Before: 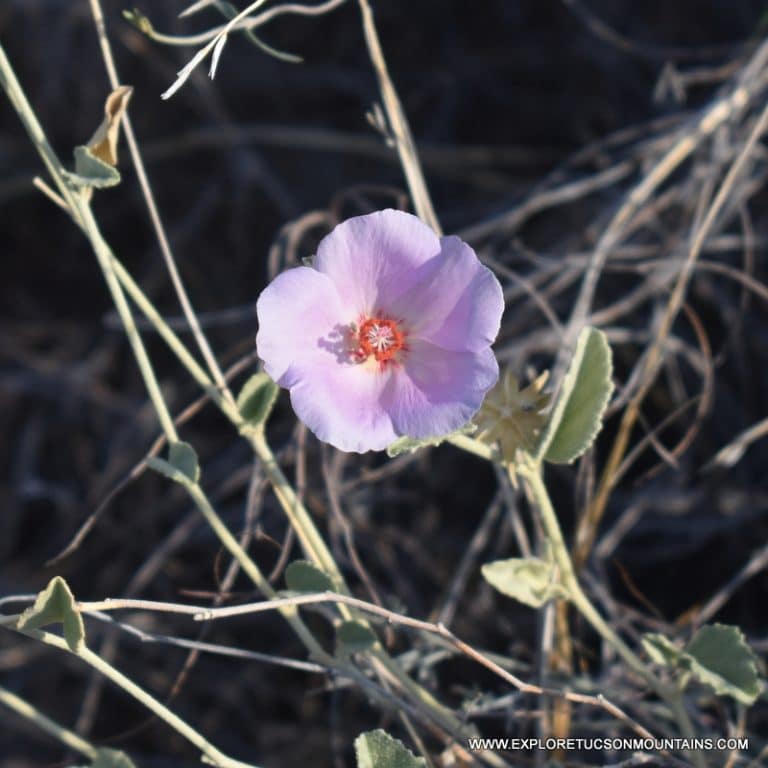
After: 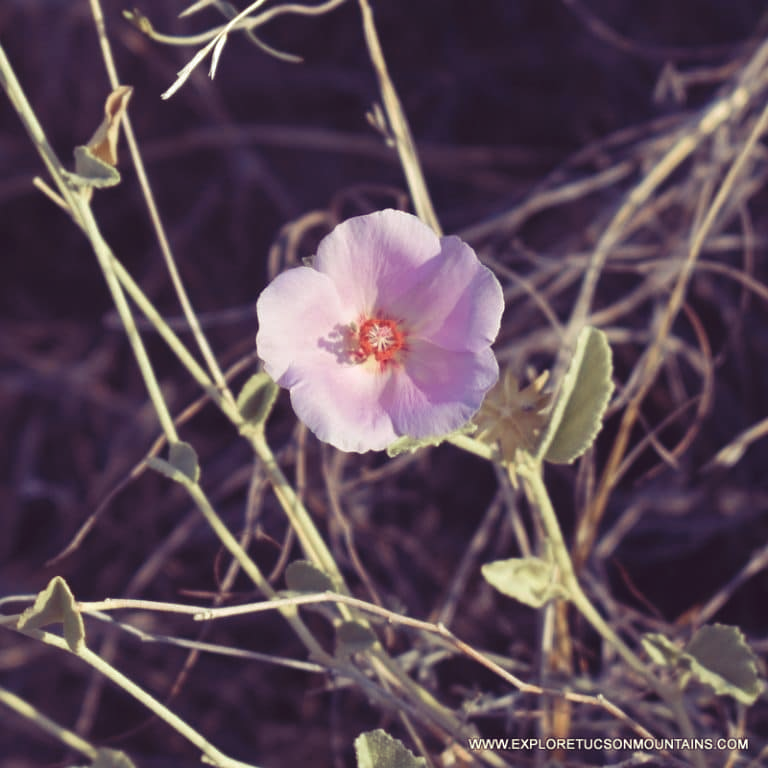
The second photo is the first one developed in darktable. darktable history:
tone curve: curves: ch0 [(0, 0) (0.003, 0.04) (0.011, 0.053) (0.025, 0.077) (0.044, 0.104) (0.069, 0.127) (0.1, 0.15) (0.136, 0.177) (0.177, 0.215) (0.224, 0.254) (0.277, 0.3) (0.335, 0.355) (0.399, 0.41) (0.468, 0.477) (0.543, 0.554) (0.623, 0.636) (0.709, 0.72) (0.801, 0.804) (0.898, 0.892) (1, 1)], preserve colors none
color look up table: target L [94.14, 93.56, 90.35, 86.39, 82.33, 77.03, 67.35, 67.73, 50.58, 45.29, 27.29, 22.75, 10.29, 200.44, 101.59, 73.56, 62.09, 58.03, 50.24, 53.47, 47.56, 45.56, 45.42, 44.61, 40.14, 31.01, 23.42, 10.44, 0.977, 80.06, 76.38, 73.45, 62.2, 54.23, 48.45, 43.7, 34.2, 32.37, 18.84, 6.053, 87.36, 86.03, 79.64, 70.7, 67.2, 61.47, 40.41, 24.6, 11.39], target a [-10.41, -10.69, -43.45, -67.02, -3.922, -70.79, -3.186, -40.94, -28.75, -18.65, 10.41, -21.12, 10.81, 0, 0, 23.62, 57.2, 62.81, 77.54, 14.91, 37.83, 68.87, 35.16, 10.04, 68.26, 20.1, 47.32, 37.86, 6.948, 19.78, 5.427, 41.19, 63.13, 85.03, 4.767, 55.44, 65.82, 28.54, 36.73, 36.88, -37.38, -10.55, -48.83, -16.69, -6.976, -35.53, -12.3, -6.324, 15.49], target b [37.57, 84.24, 75.22, 24.08, 20.36, 68.22, 39.41, 25.18, 50.36, 1.681, 23.14, 18.55, -5.982, 0, -0.001, 53.73, 69.51, 22.37, 45.86, 22.25, 49.57, 4.705, 3.28, 43.71, 40.45, 6.214, 26.73, -5.716, -6.223, 11.5, -11.33, 1.244, -30.31, -20.03, -58.6, -62.81, -44.38, -27.46, -65.06, -42.04, 11.4, -0.793, -11.13, -23.22, -3.015, -4.279, -29.17, -22.41, -34.14], num patches 49
